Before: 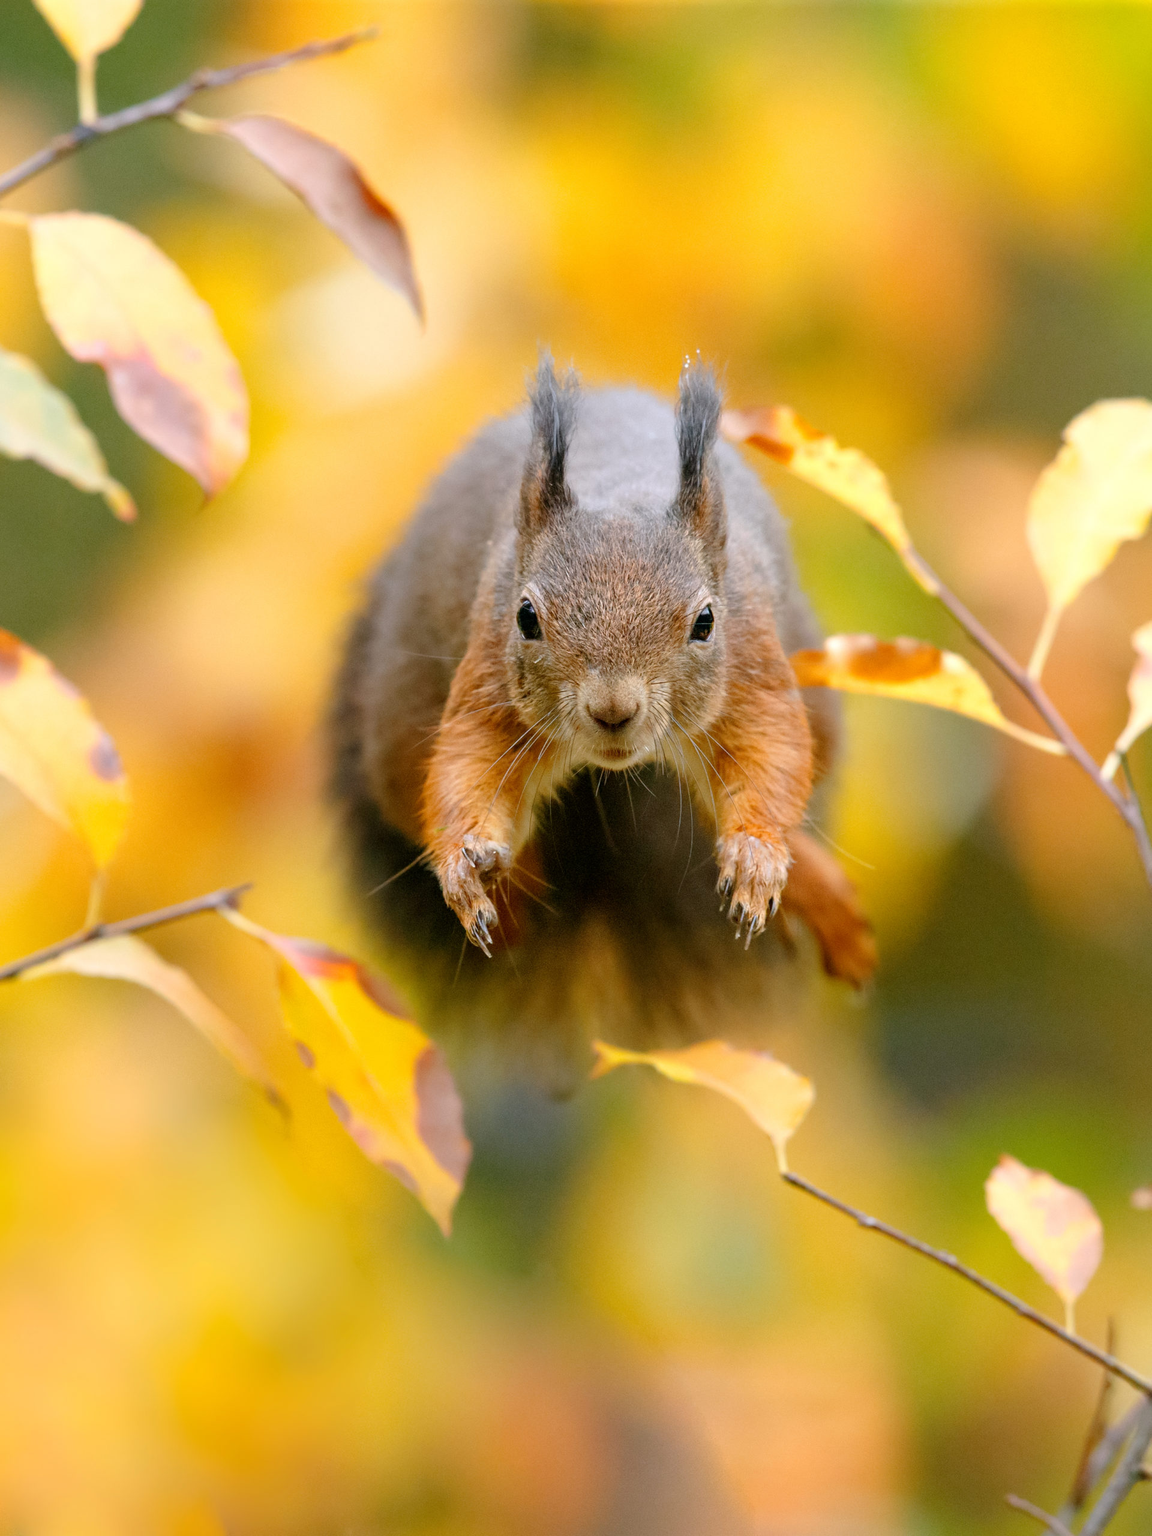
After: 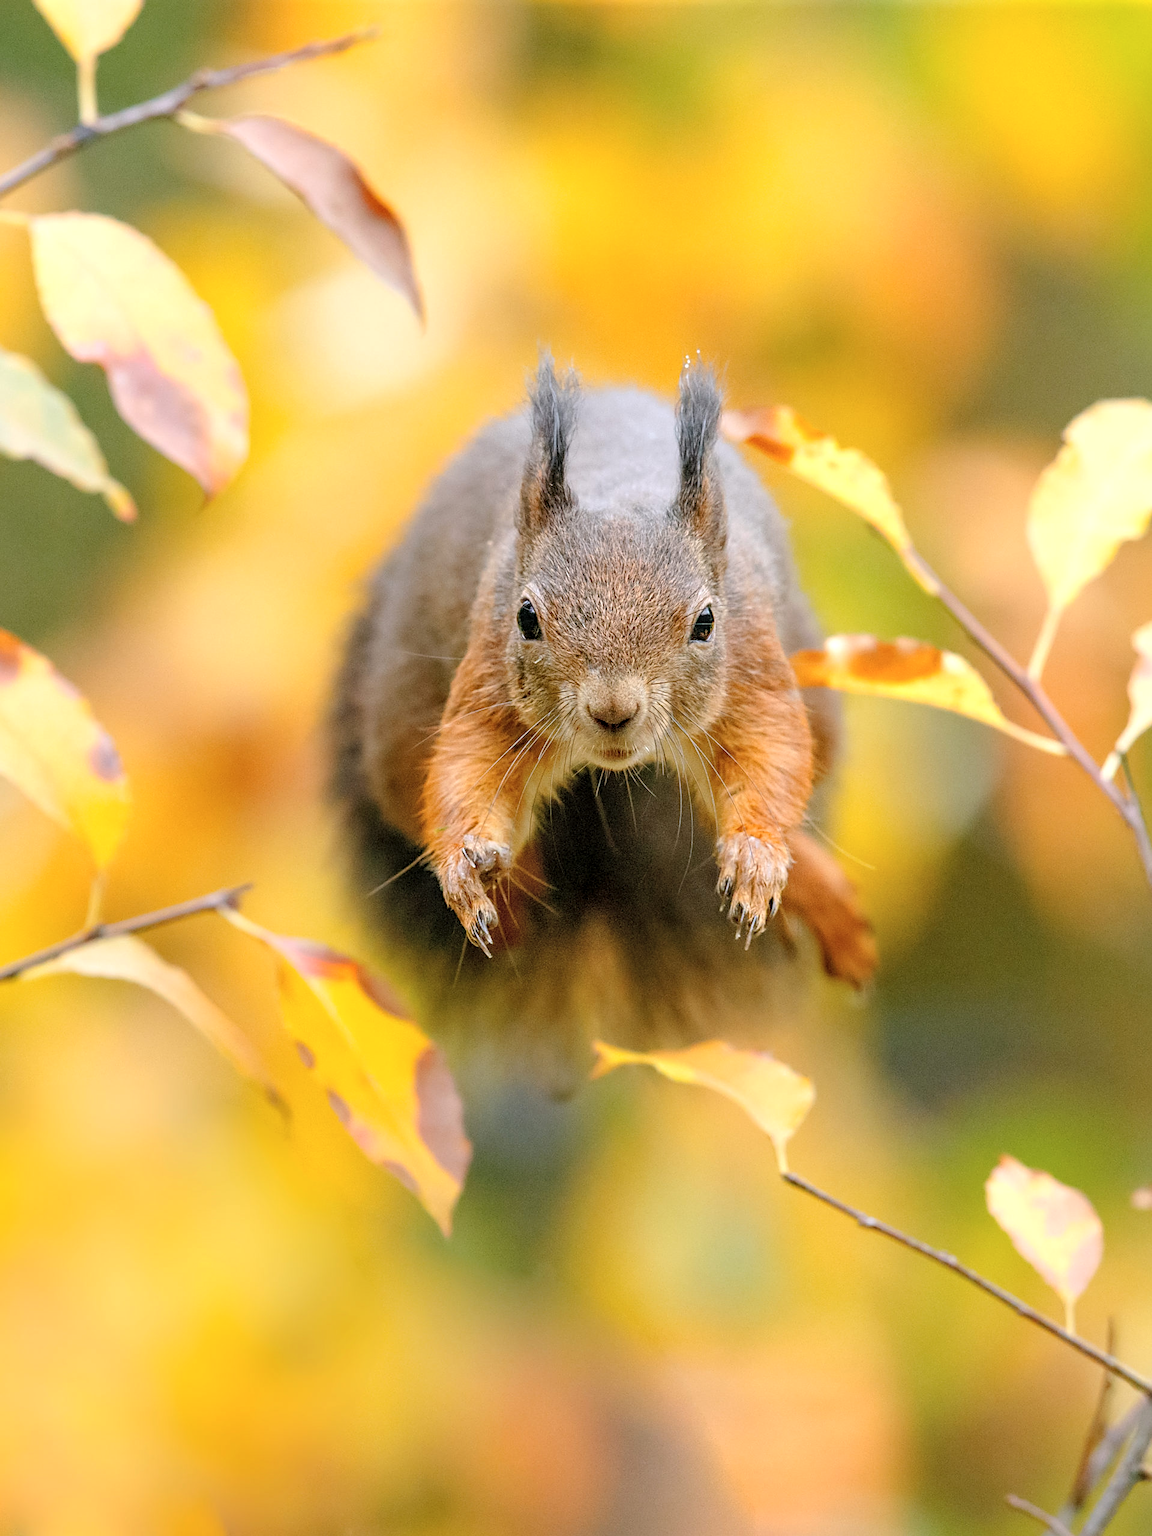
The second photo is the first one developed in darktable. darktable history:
contrast brightness saturation: brightness 0.13
sharpen: on, module defaults
local contrast: on, module defaults
